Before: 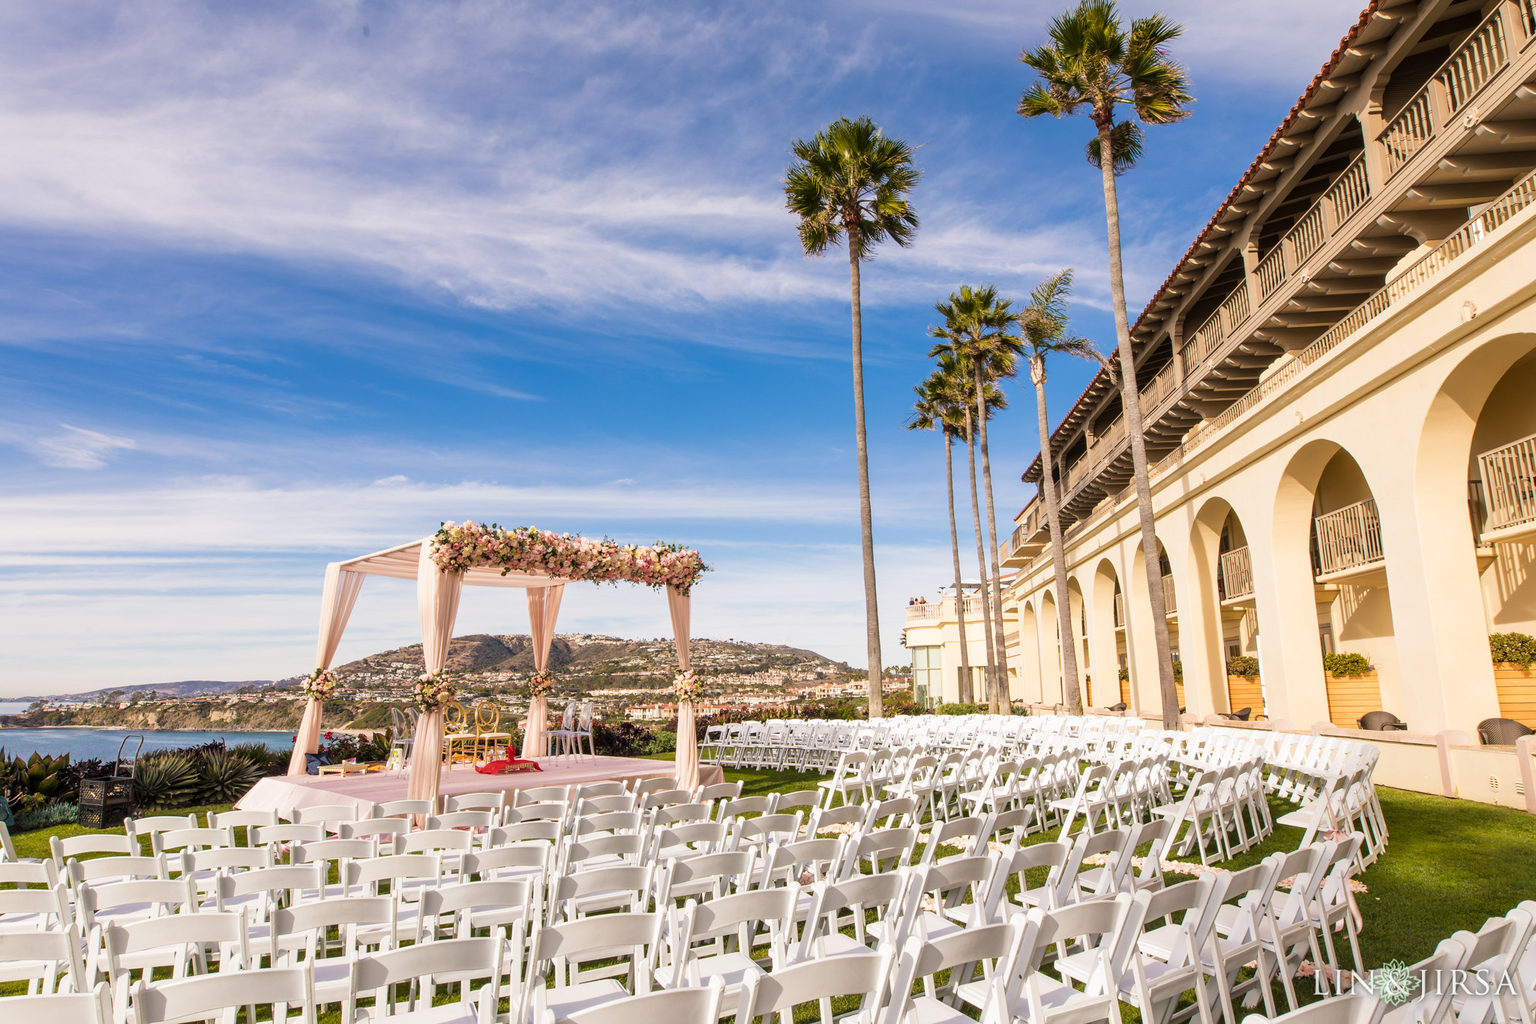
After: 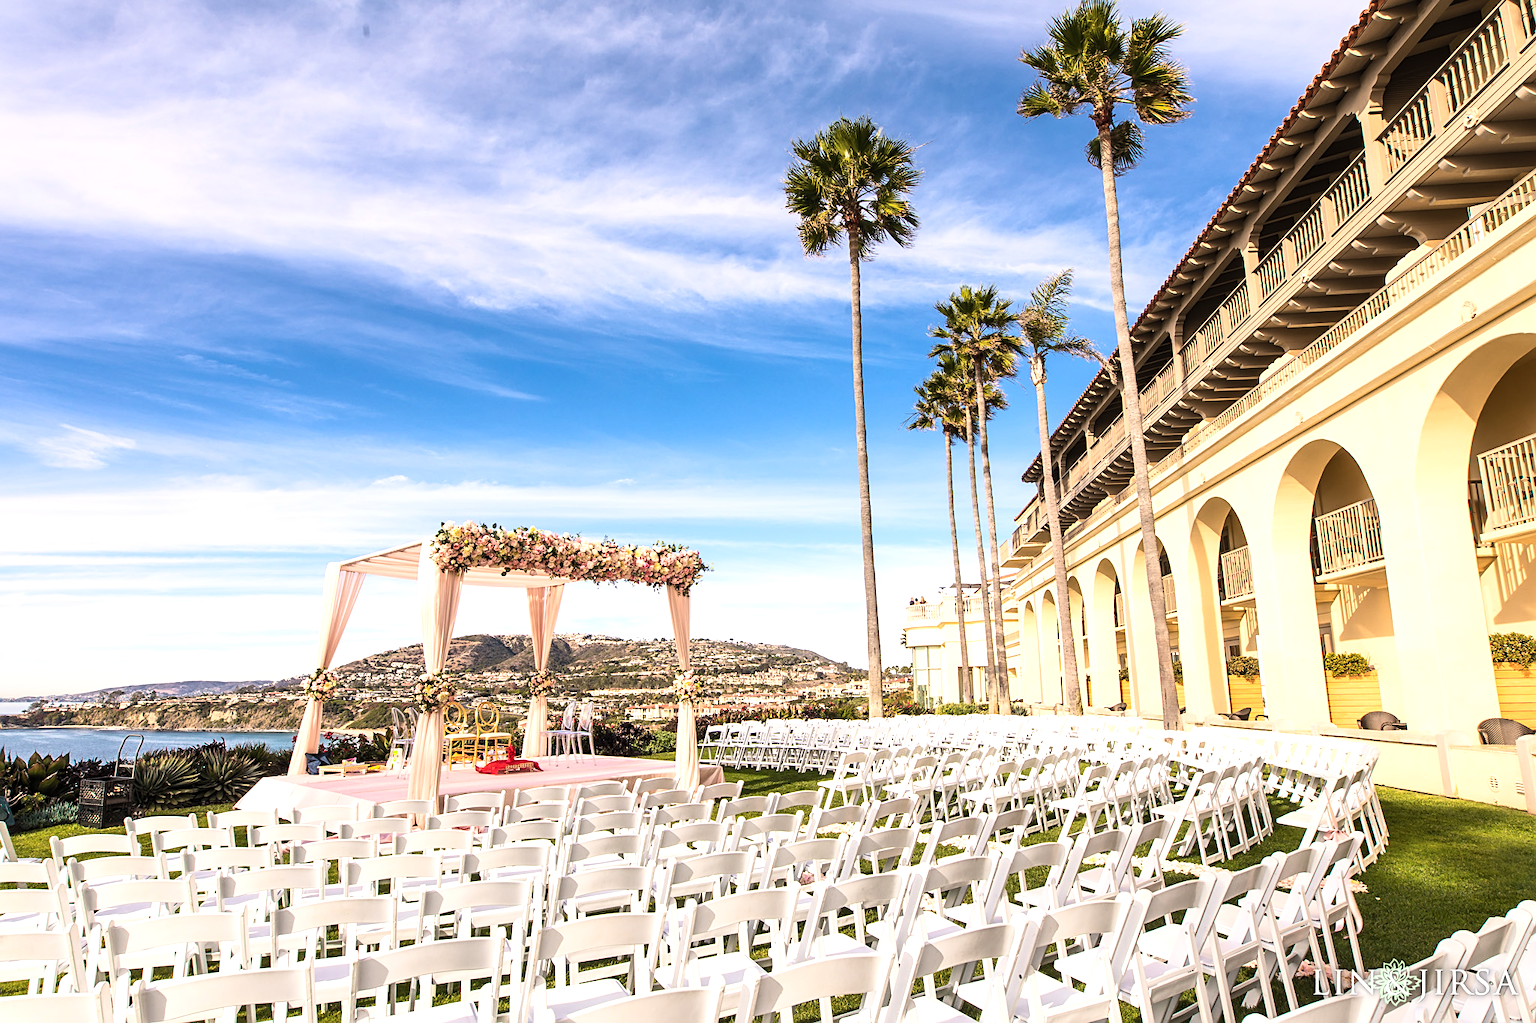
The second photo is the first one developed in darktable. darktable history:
sharpen: on, module defaults
contrast brightness saturation: contrast 0.201, brightness 0.161, saturation 0.218
color balance rgb: perceptual saturation grading › global saturation 0.35%, perceptual brilliance grading › global brilliance 14.609%, perceptual brilliance grading › shadows -34.192%, global vibrance -24.536%
